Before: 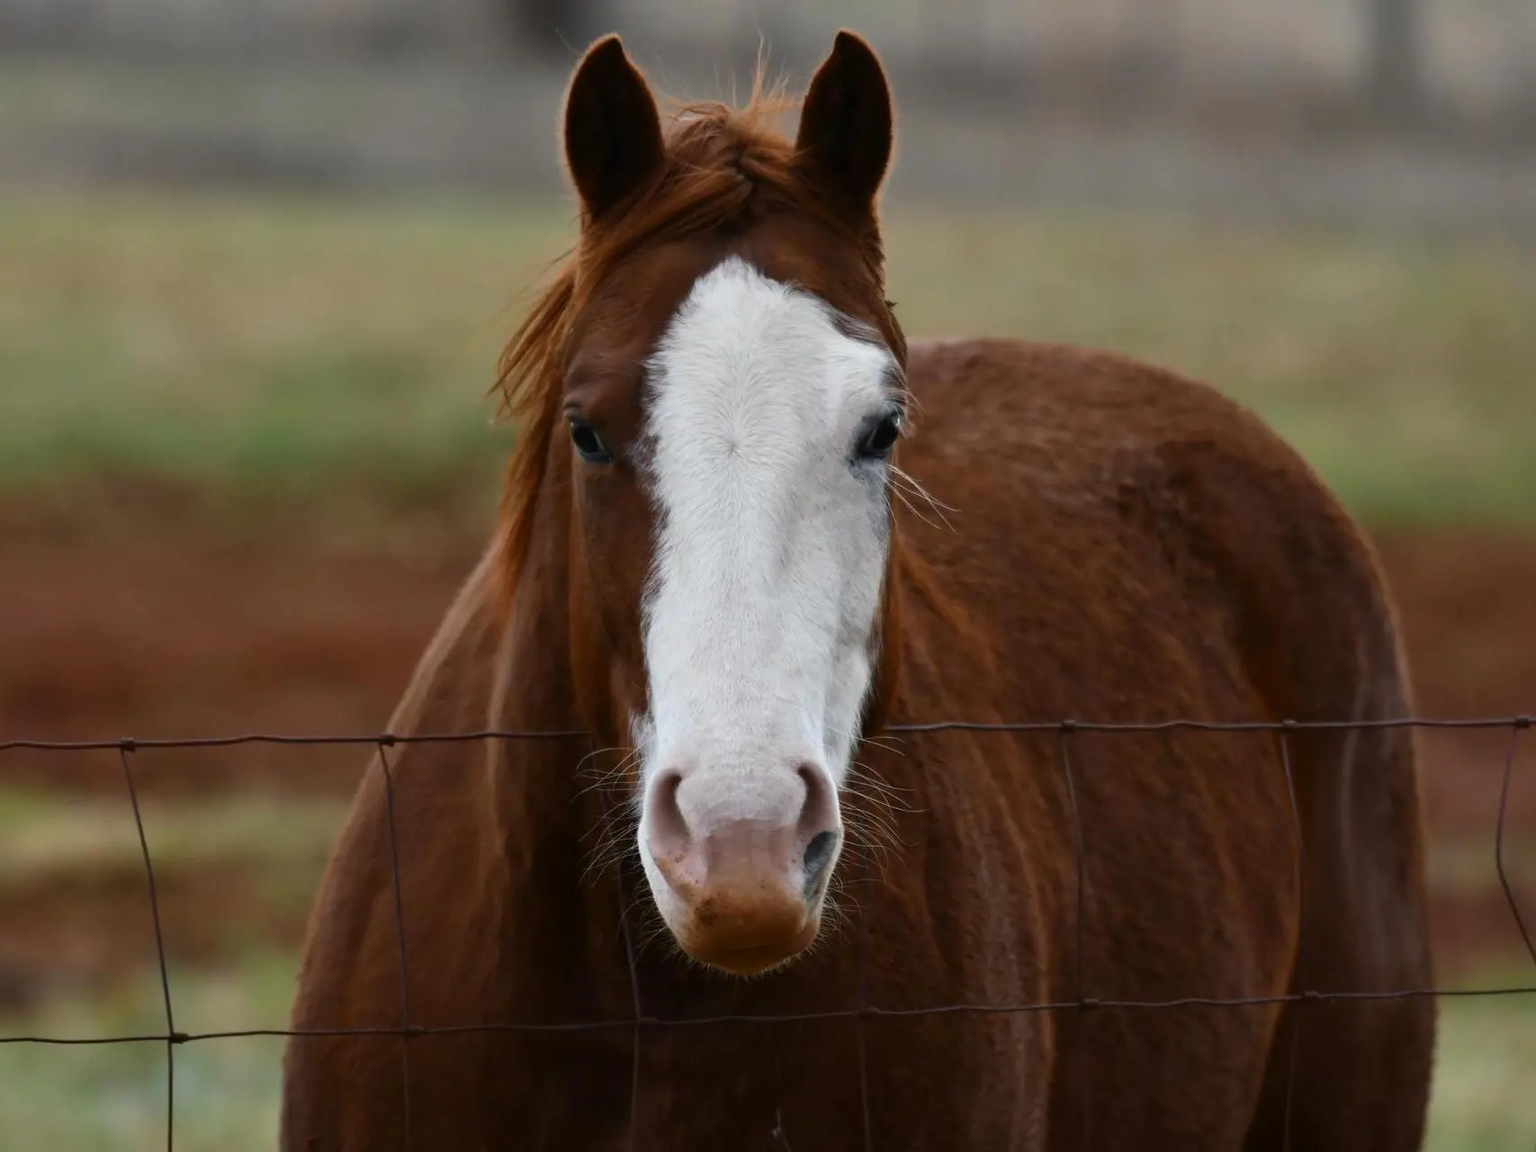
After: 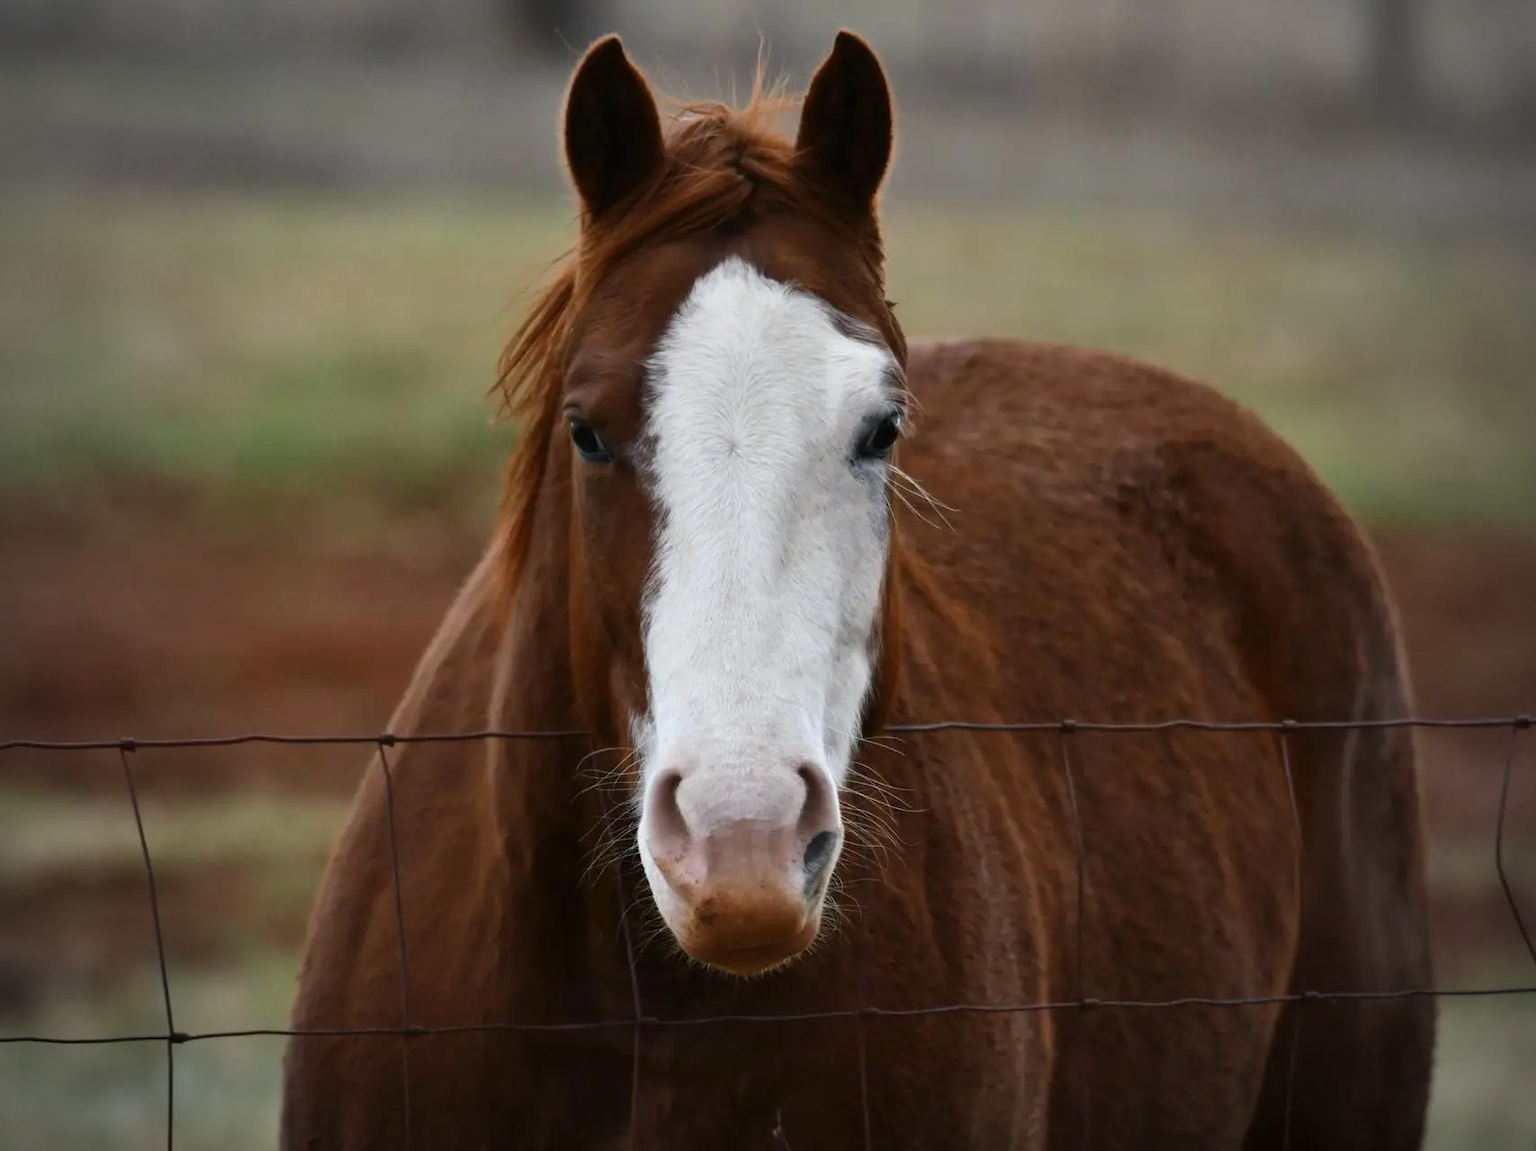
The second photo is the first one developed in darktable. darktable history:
vignetting: fall-off start 67.22%, width/height ratio 1.013, unbound false
shadows and highlights: radius 169.47, shadows 26.72, white point adjustment 3.31, highlights -68.16, soften with gaussian
